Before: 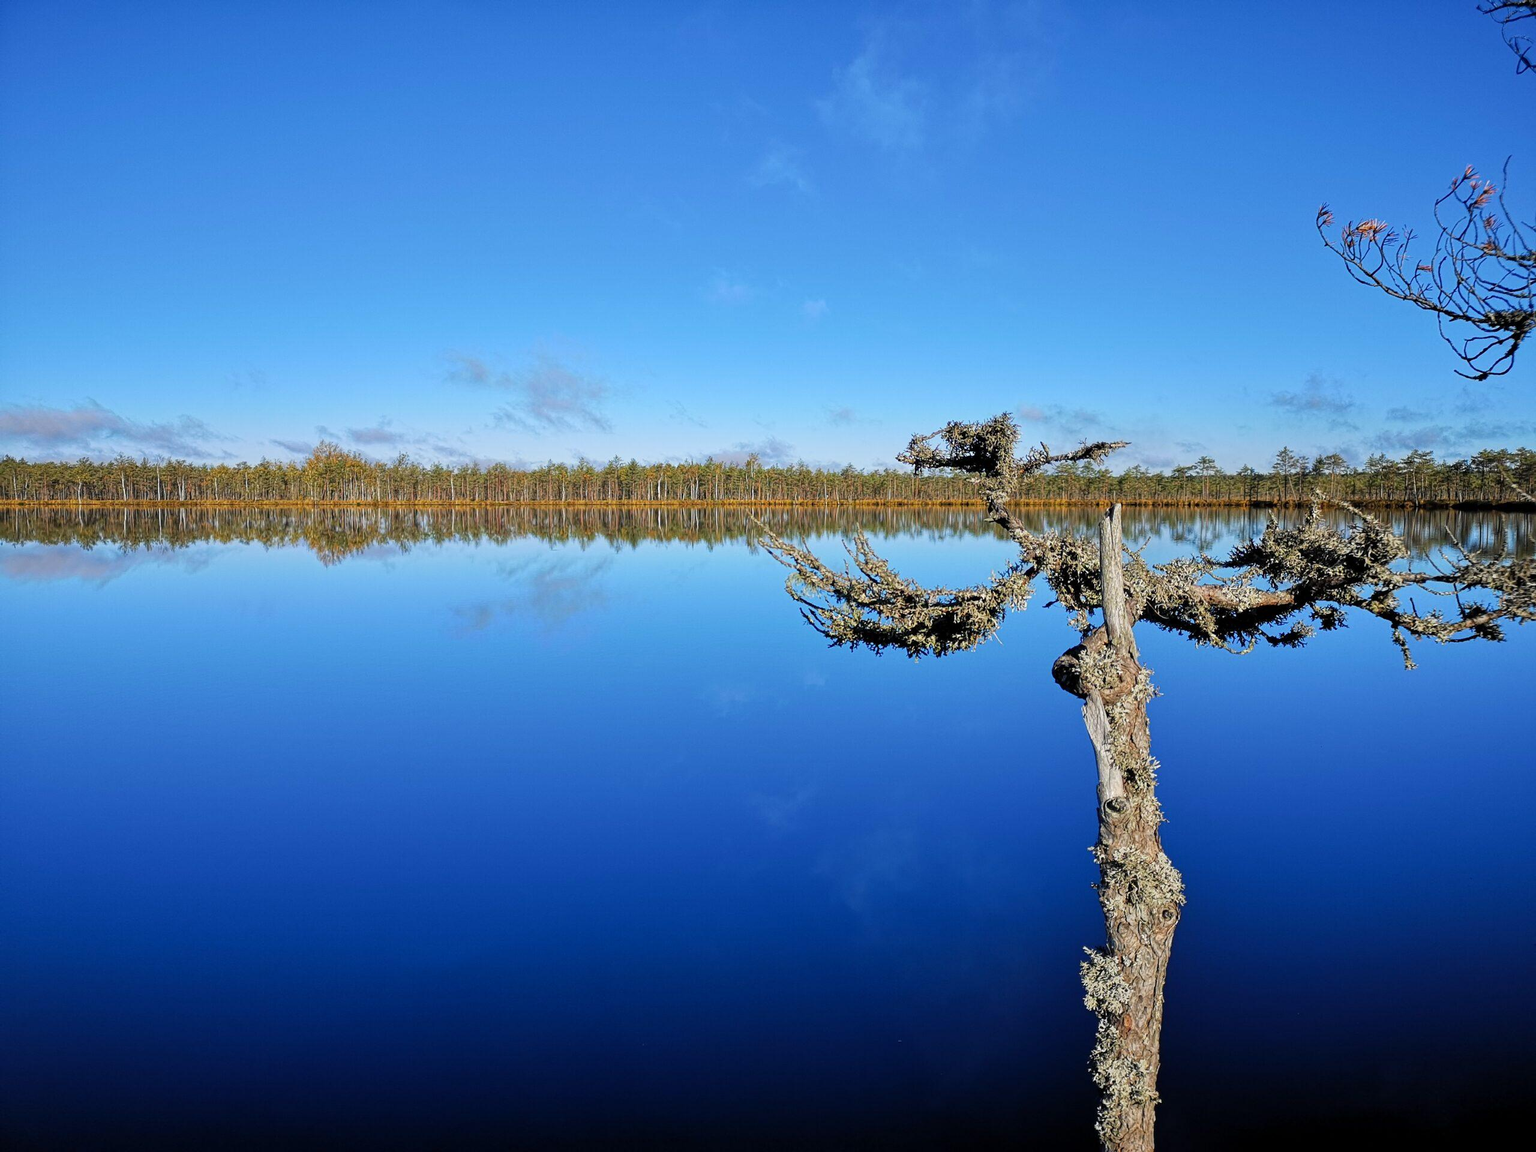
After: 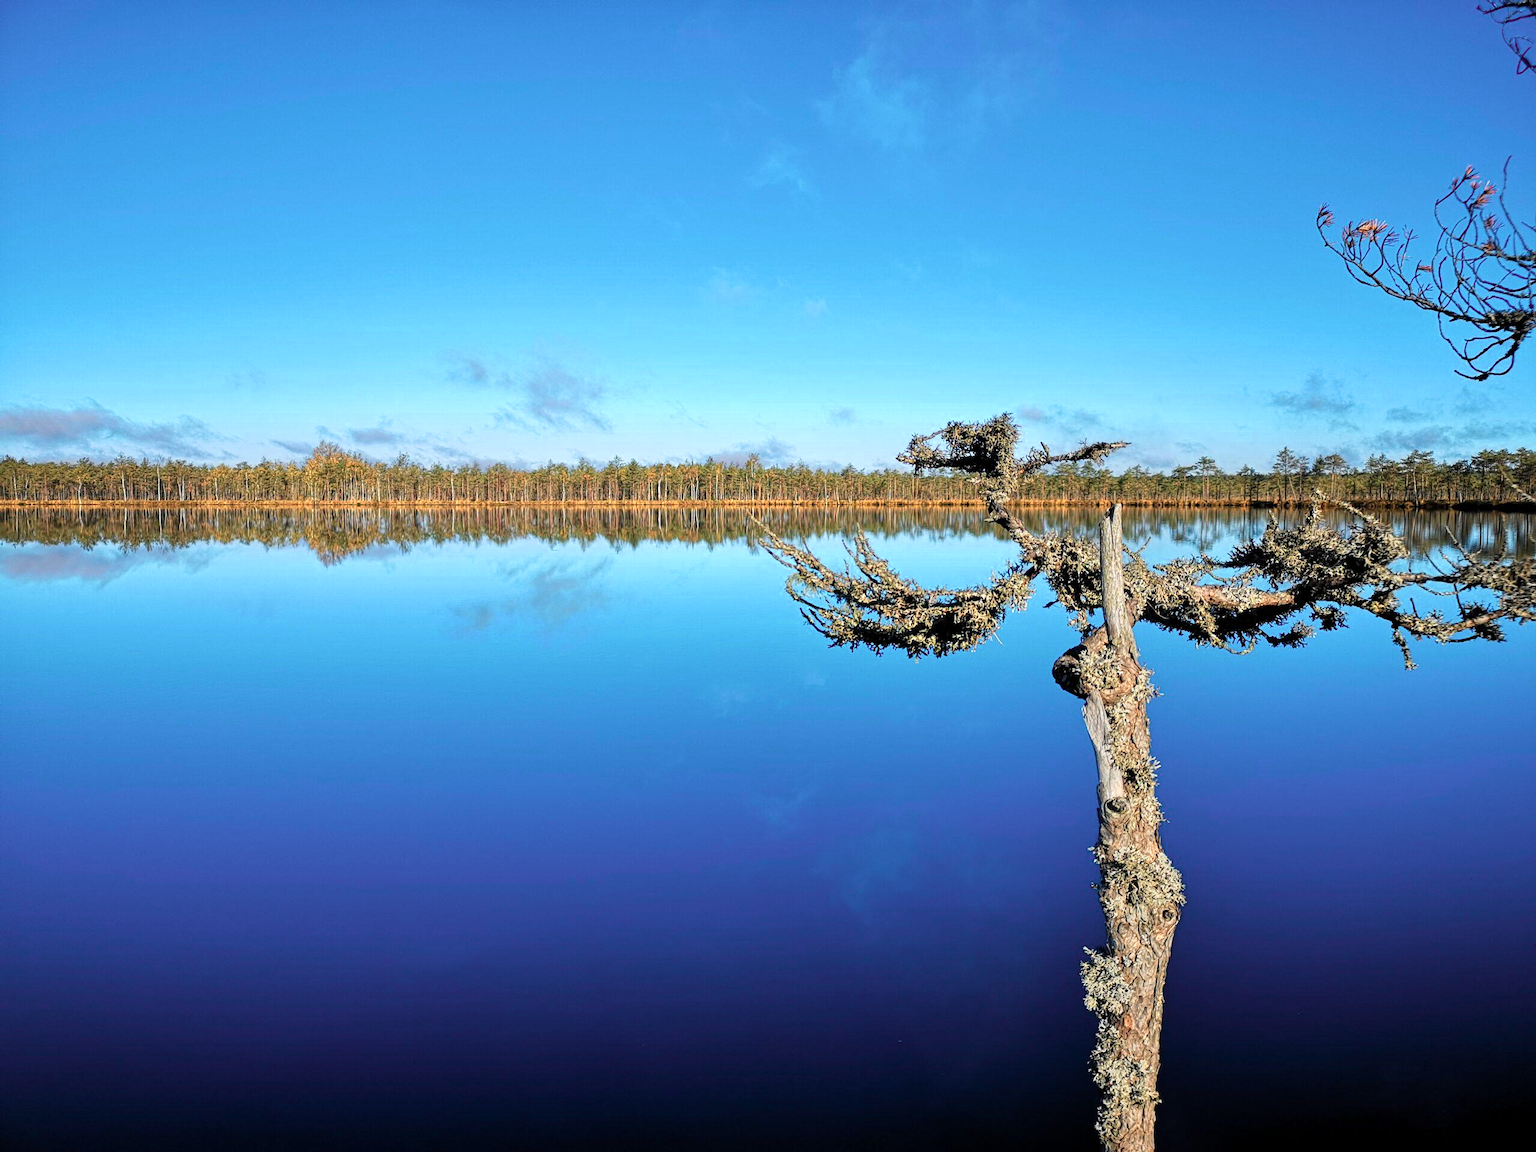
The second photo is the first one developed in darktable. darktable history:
color zones: curves: ch0 [(0.018, 0.548) (0.197, 0.654) (0.425, 0.447) (0.605, 0.658) (0.732, 0.579)]; ch1 [(0.105, 0.531) (0.224, 0.531) (0.386, 0.39) (0.618, 0.456) (0.732, 0.456) (0.956, 0.421)]; ch2 [(0.039, 0.583) (0.215, 0.465) (0.399, 0.544) (0.465, 0.548) (0.614, 0.447) (0.724, 0.43) (0.882, 0.623) (0.956, 0.632)]
velvia: on, module defaults
